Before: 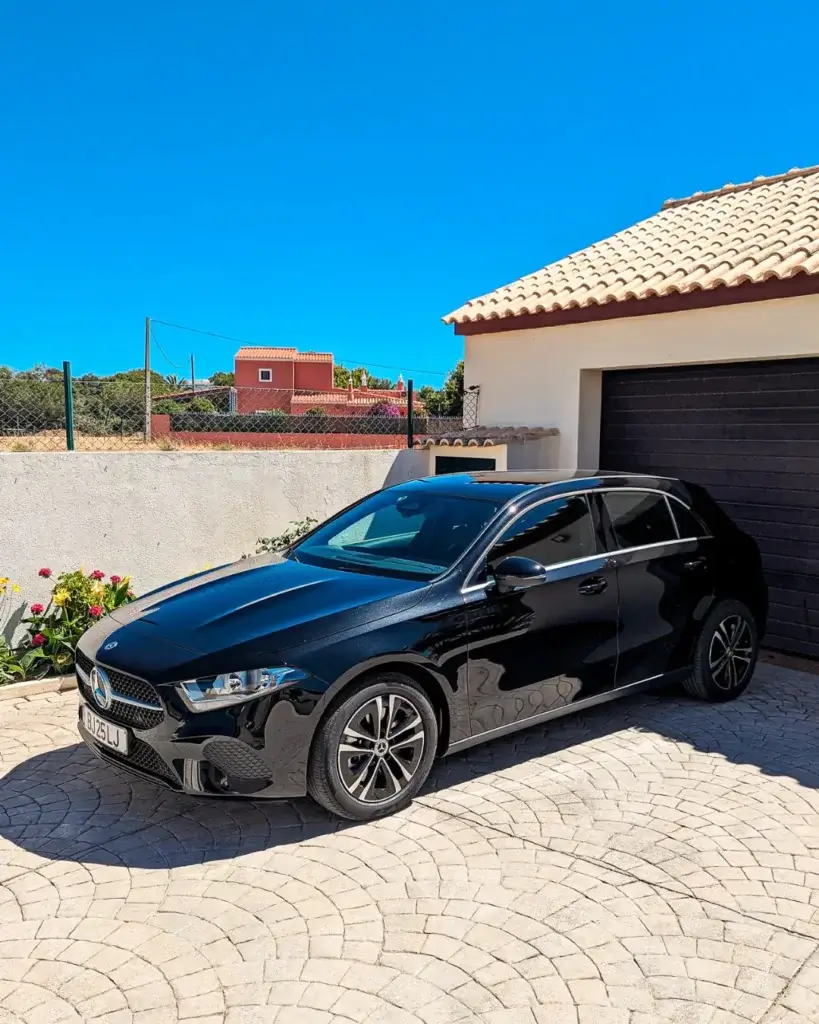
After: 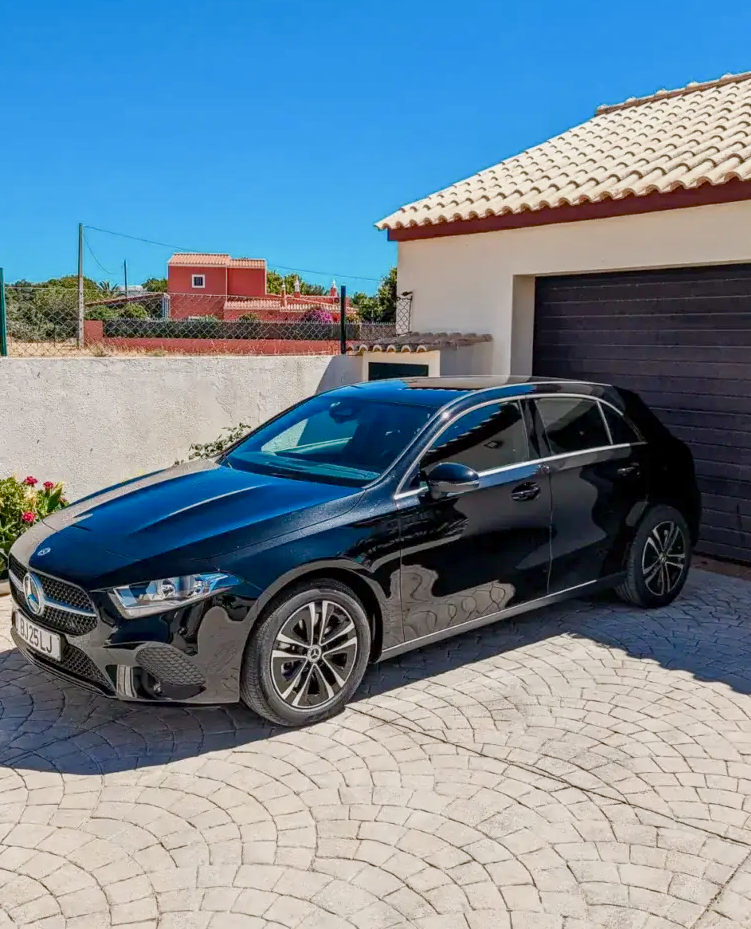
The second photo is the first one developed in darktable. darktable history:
crop and rotate: left 8.262%, top 9.226%
color balance rgb: shadows lift › chroma 1%, shadows lift › hue 113°, highlights gain › chroma 0.2%, highlights gain › hue 333°, perceptual saturation grading › global saturation 20%, perceptual saturation grading › highlights -50%, perceptual saturation grading › shadows 25%, contrast -10%
local contrast: on, module defaults
